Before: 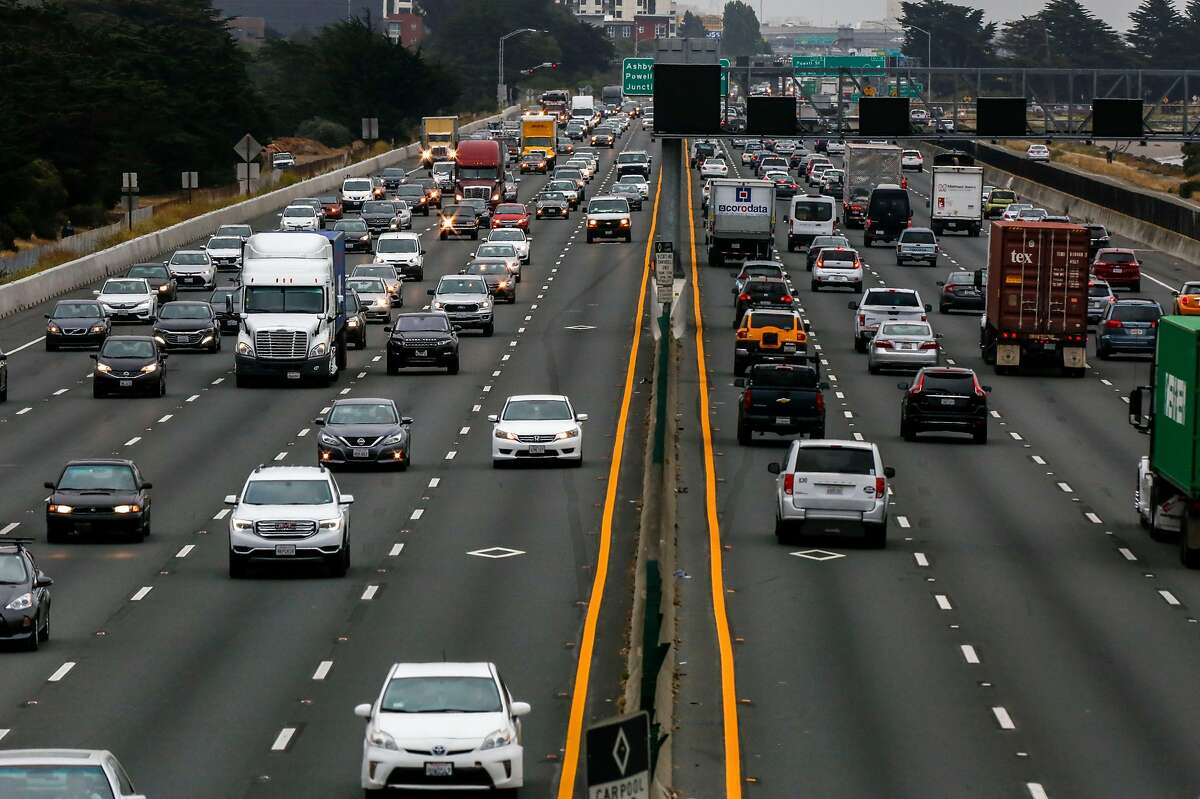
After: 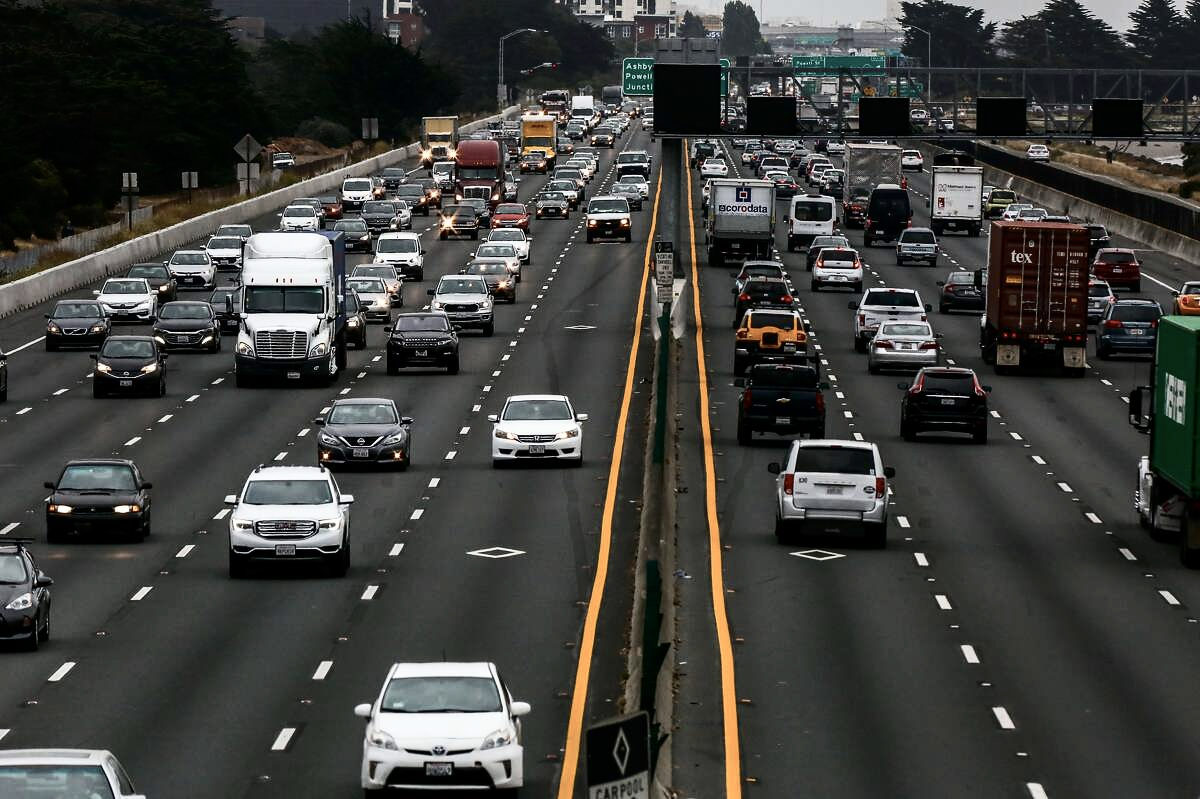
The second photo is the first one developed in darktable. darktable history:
contrast brightness saturation: contrast 0.248, saturation -0.325
